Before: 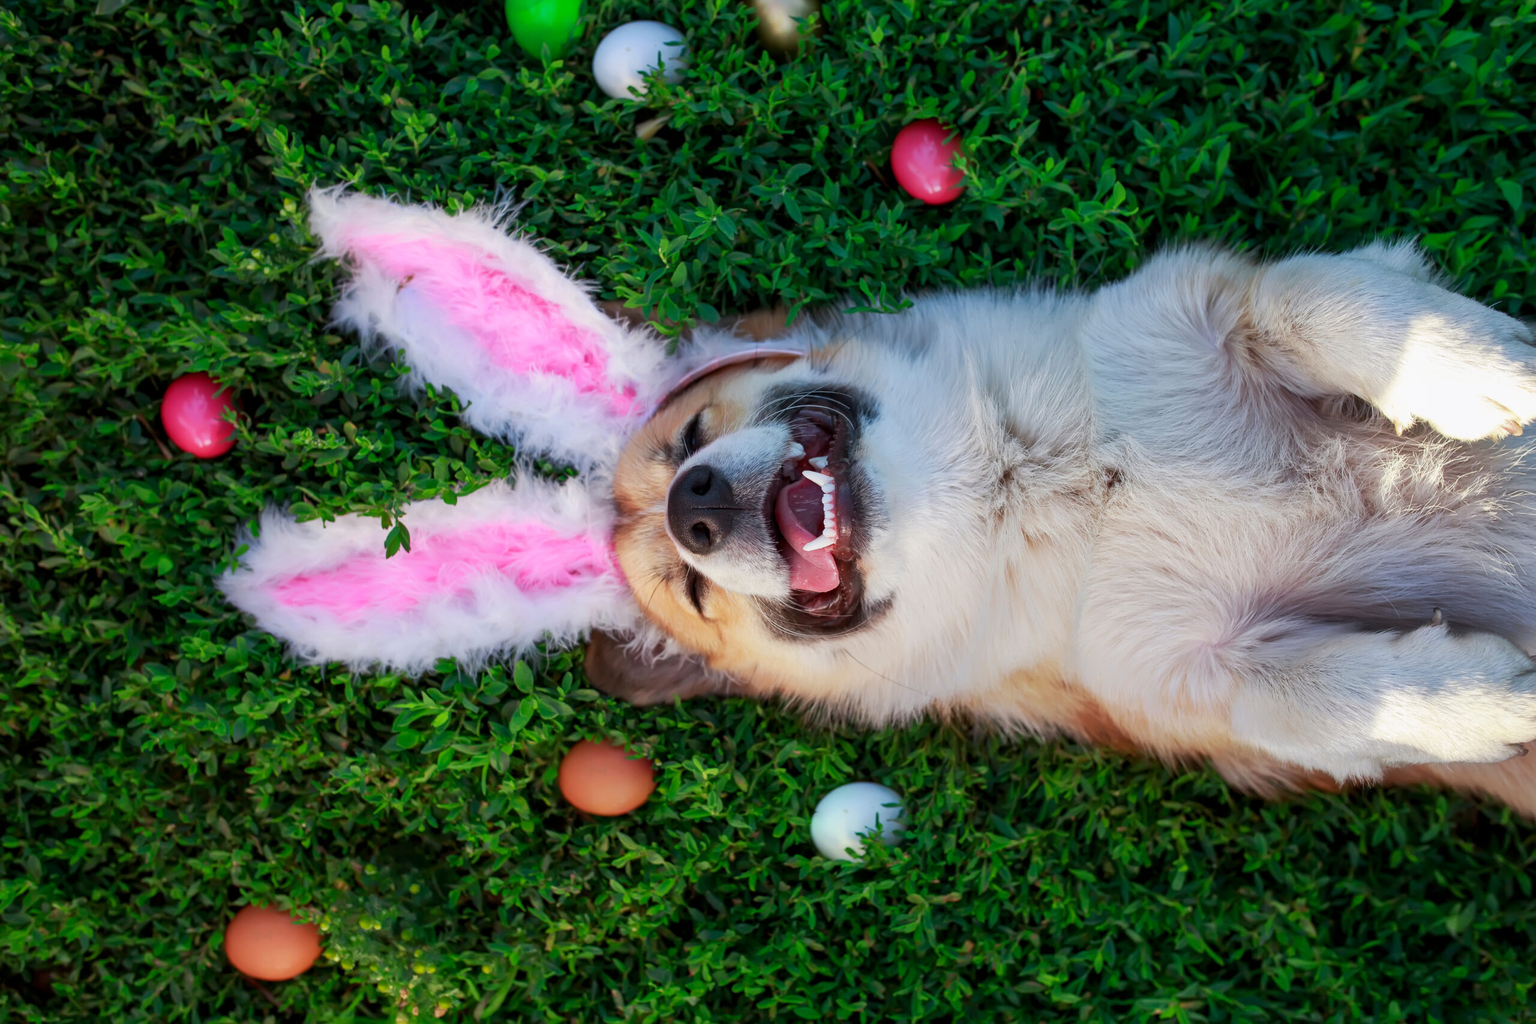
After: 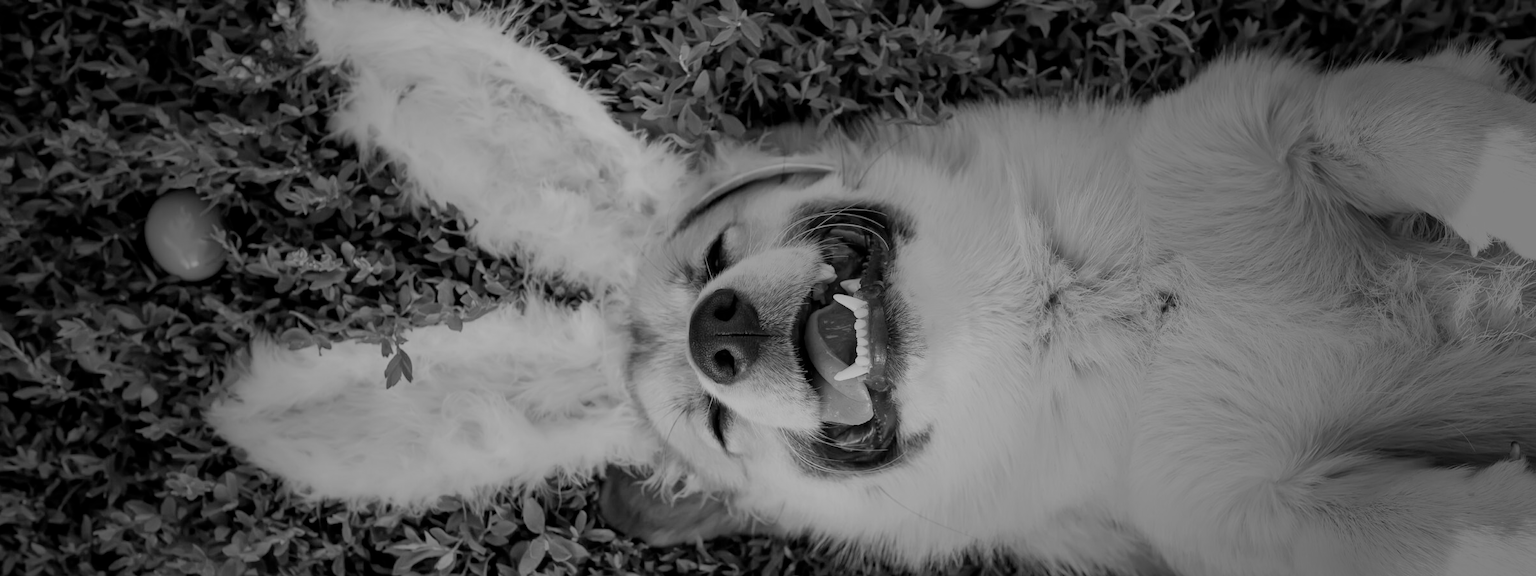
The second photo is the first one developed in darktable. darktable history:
filmic rgb: black relative exposure -6.59 EV, white relative exposure 4.71 EV, hardness 3.13, contrast 0.805
crop: left 1.744%, top 19.225%, right 5.069%, bottom 28.357%
monochrome: a 32, b 64, size 2.3
vignetting: fall-off start 33.76%, fall-off radius 64.94%, brightness -0.575, center (-0.12, -0.002), width/height ratio 0.959
